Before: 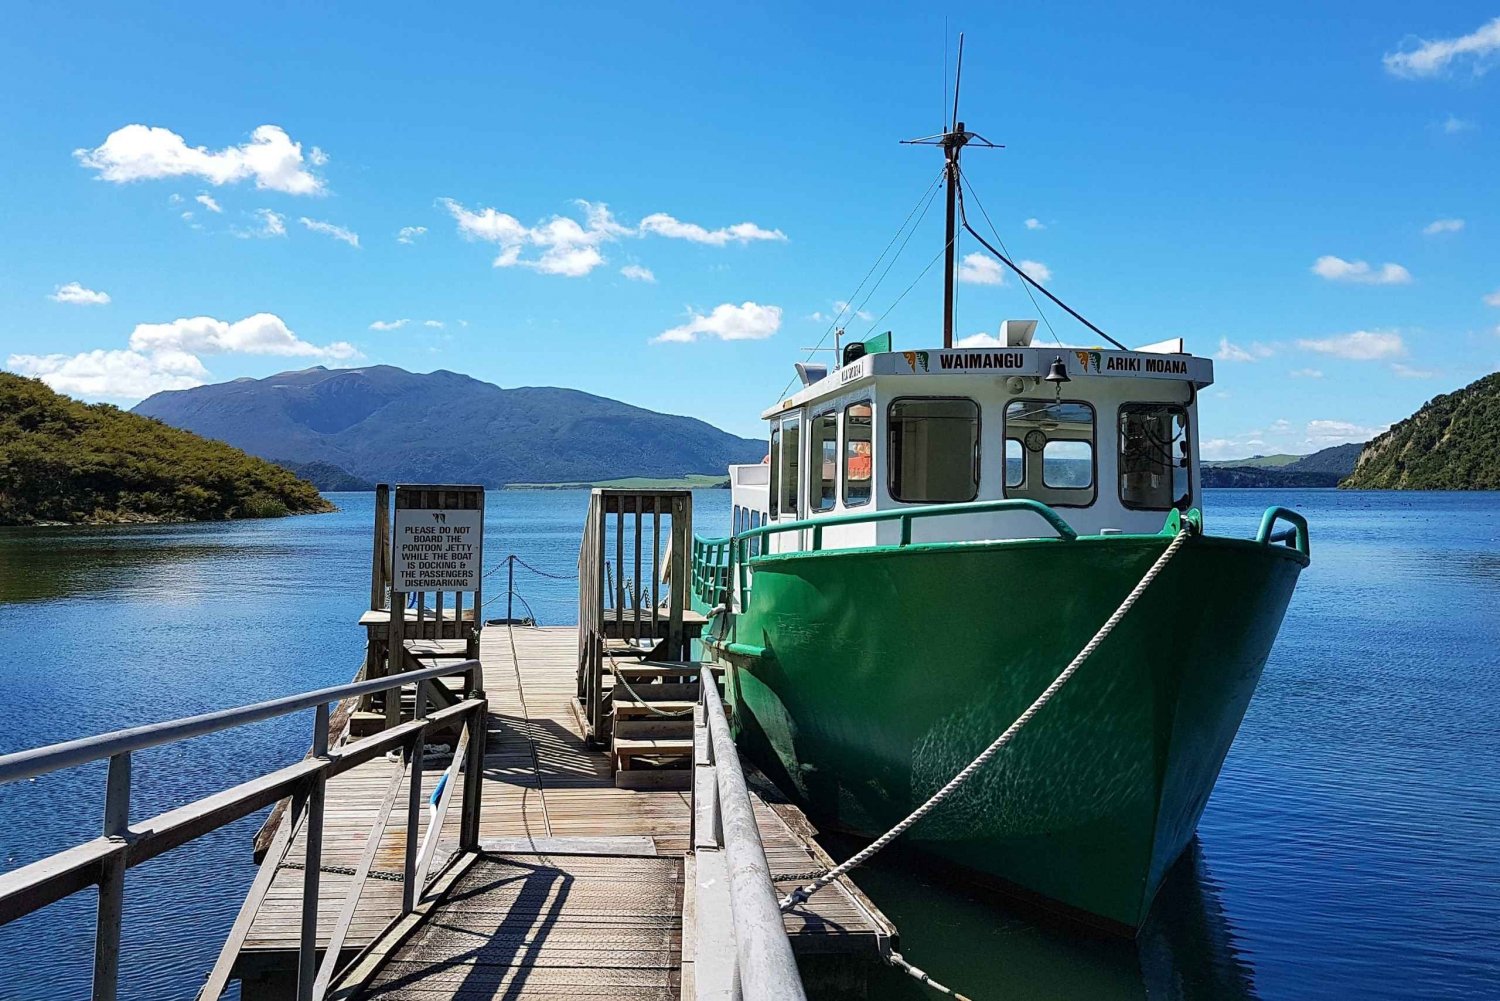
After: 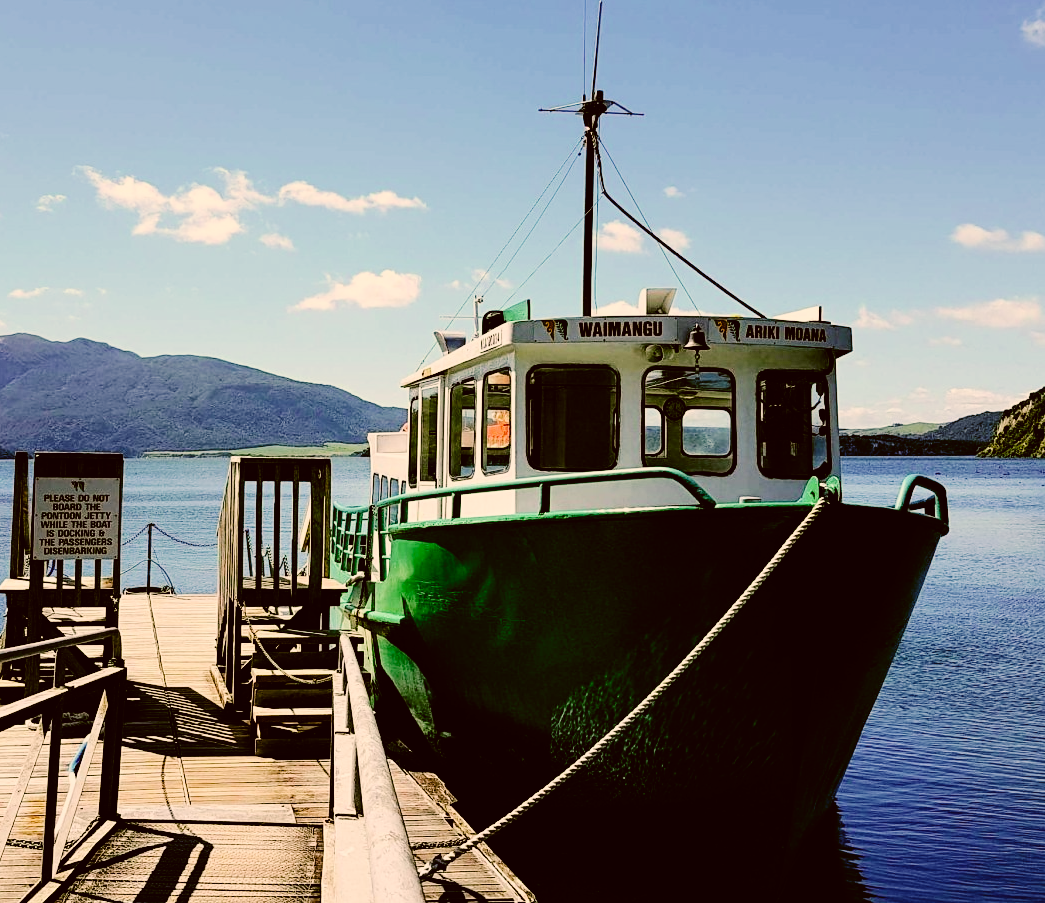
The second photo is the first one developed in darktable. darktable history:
tone curve: curves: ch0 [(0, 0) (0.003, 0.003) (0.011, 0.005) (0.025, 0.008) (0.044, 0.012) (0.069, 0.02) (0.1, 0.031) (0.136, 0.047) (0.177, 0.088) (0.224, 0.141) (0.277, 0.222) (0.335, 0.32) (0.399, 0.425) (0.468, 0.524) (0.543, 0.623) (0.623, 0.716) (0.709, 0.796) (0.801, 0.88) (0.898, 0.959) (1, 1)], preserve colors none
crop and rotate: left 24.101%, top 3.359%, right 6.23%, bottom 6.391%
color correction: highlights a* 8.36, highlights b* 15.31, shadows a* -0.426, shadows b* 26.17
filmic rgb: black relative exposure -5.04 EV, white relative exposure 4 EV, hardness 2.89, contrast 1.3, iterations of high-quality reconstruction 0
